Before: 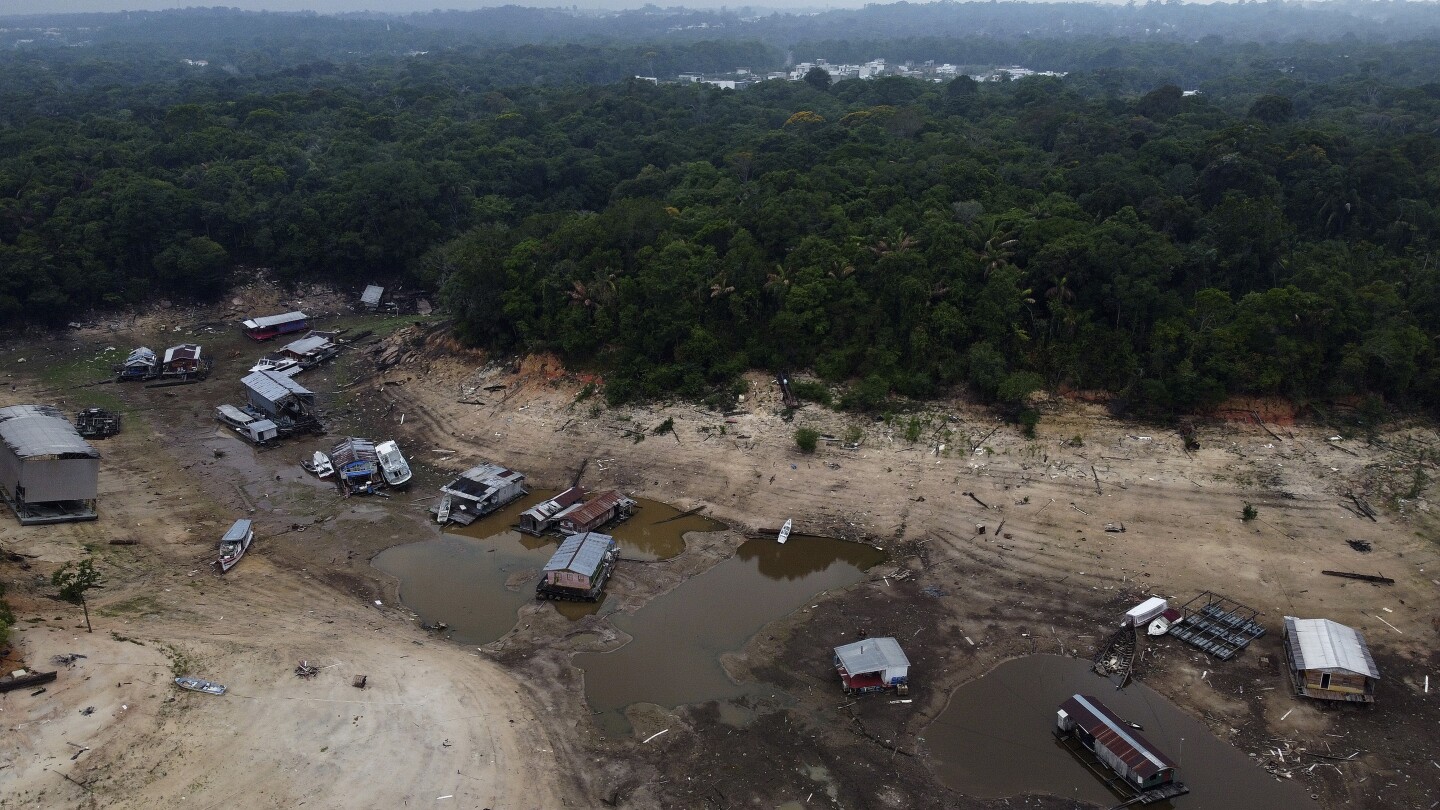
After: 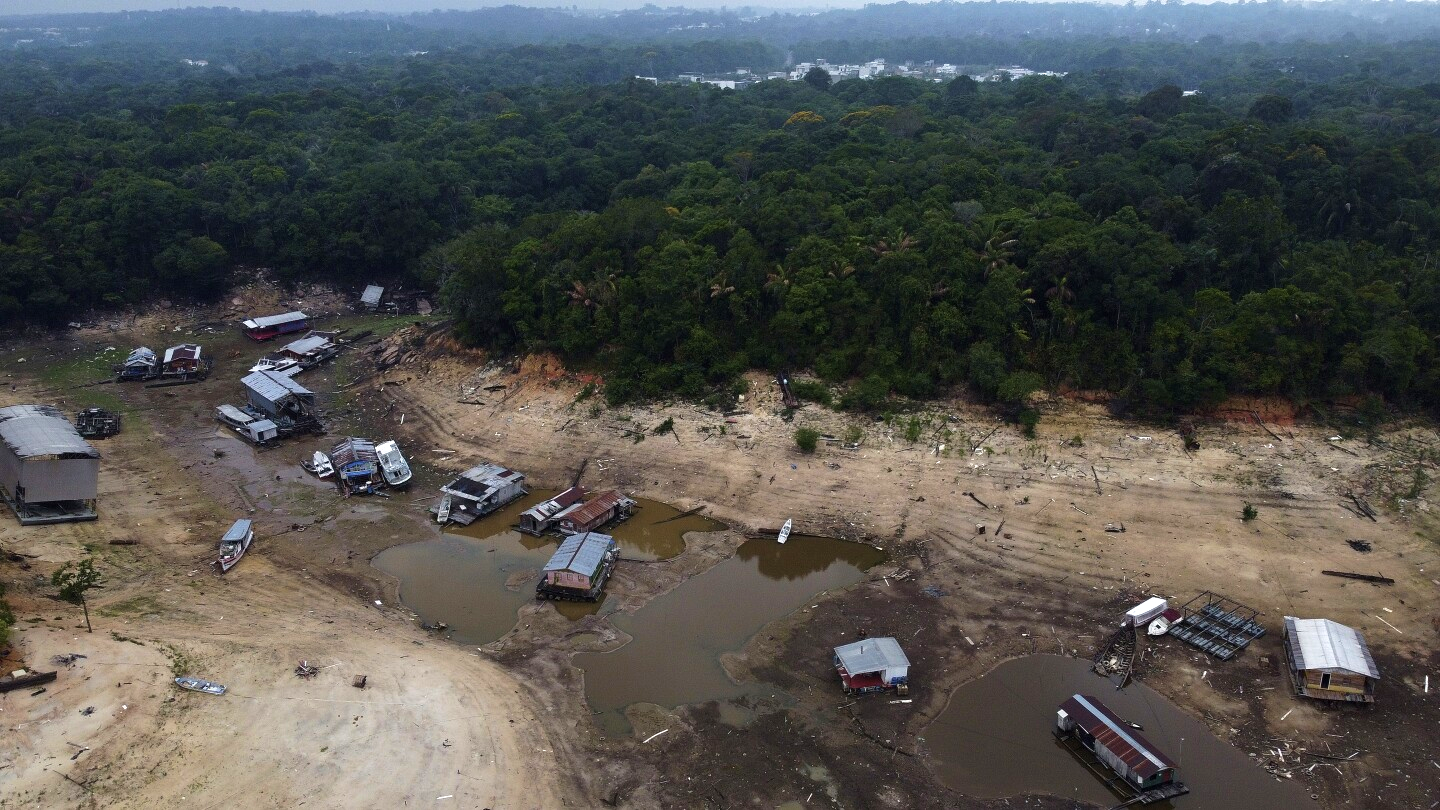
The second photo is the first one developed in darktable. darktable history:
tone equalizer: -8 EV -0.402 EV, -7 EV -0.427 EV, -6 EV -0.341 EV, -5 EV -0.206 EV, -3 EV 0.221 EV, -2 EV 0.303 EV, -1 EV 0.373 EV, +0 EV 0.421 EV, smoothing diameter 24.97%, edges refinement/feathering 10.28, preserve details guided filter
velvia: on, module defaults
